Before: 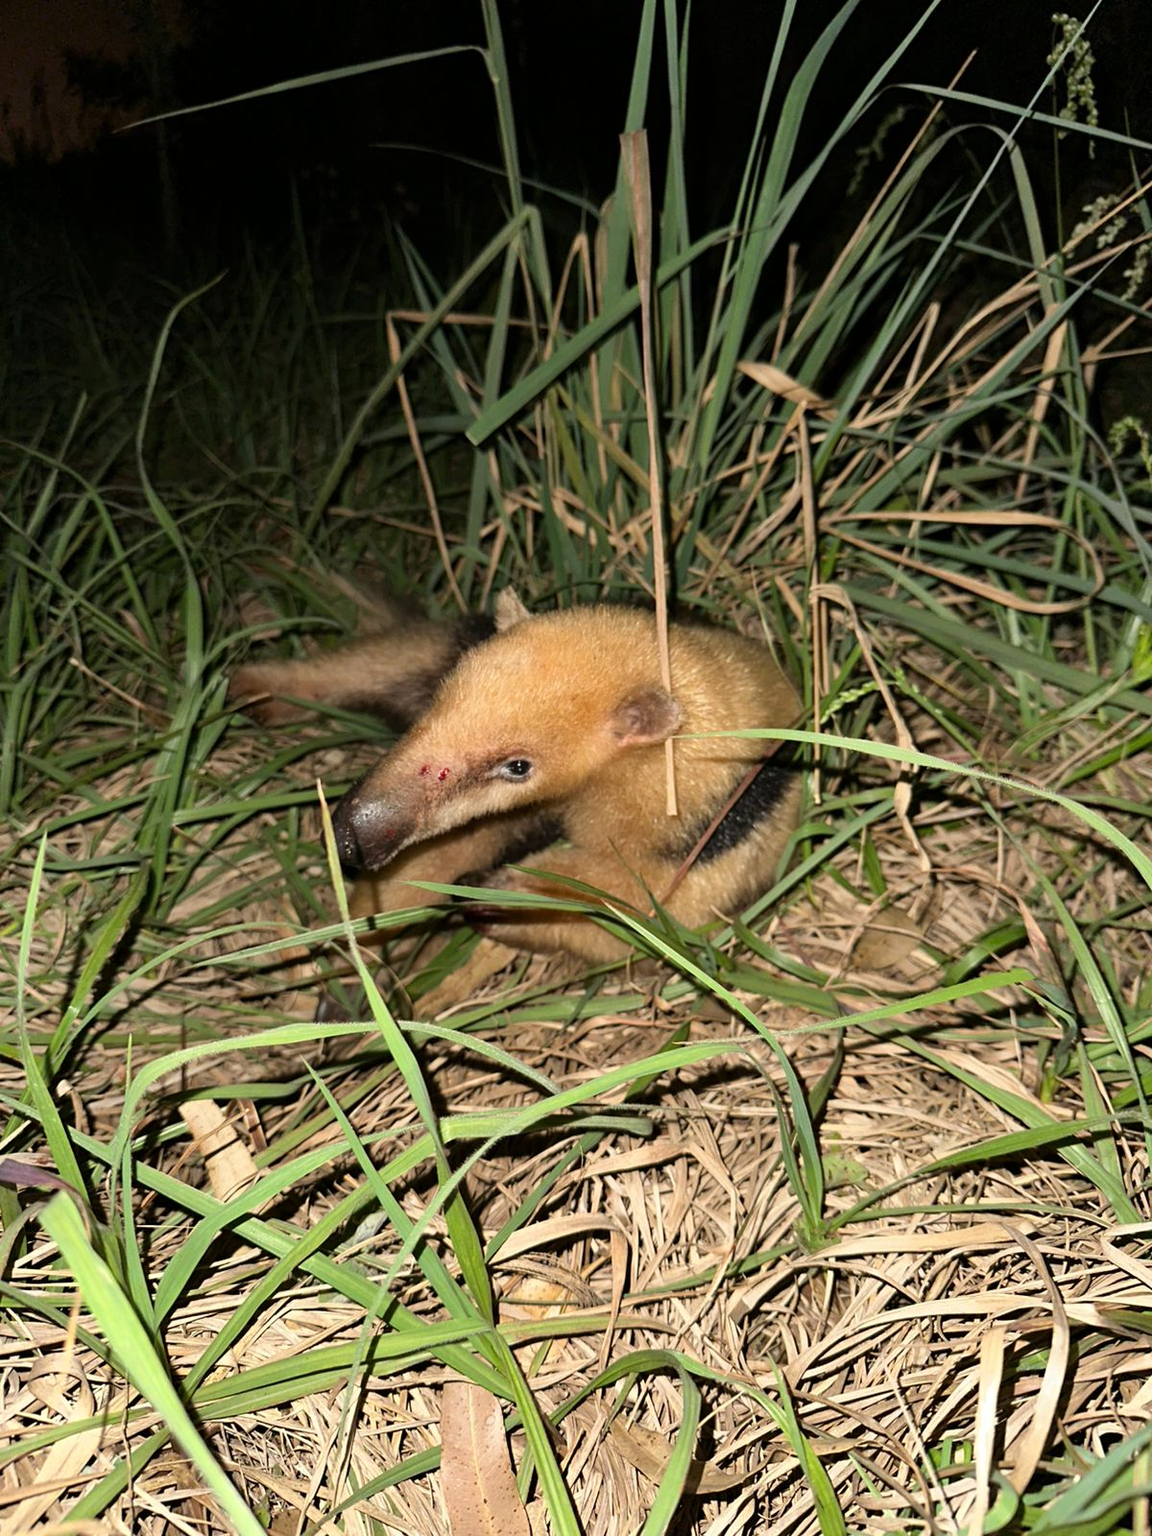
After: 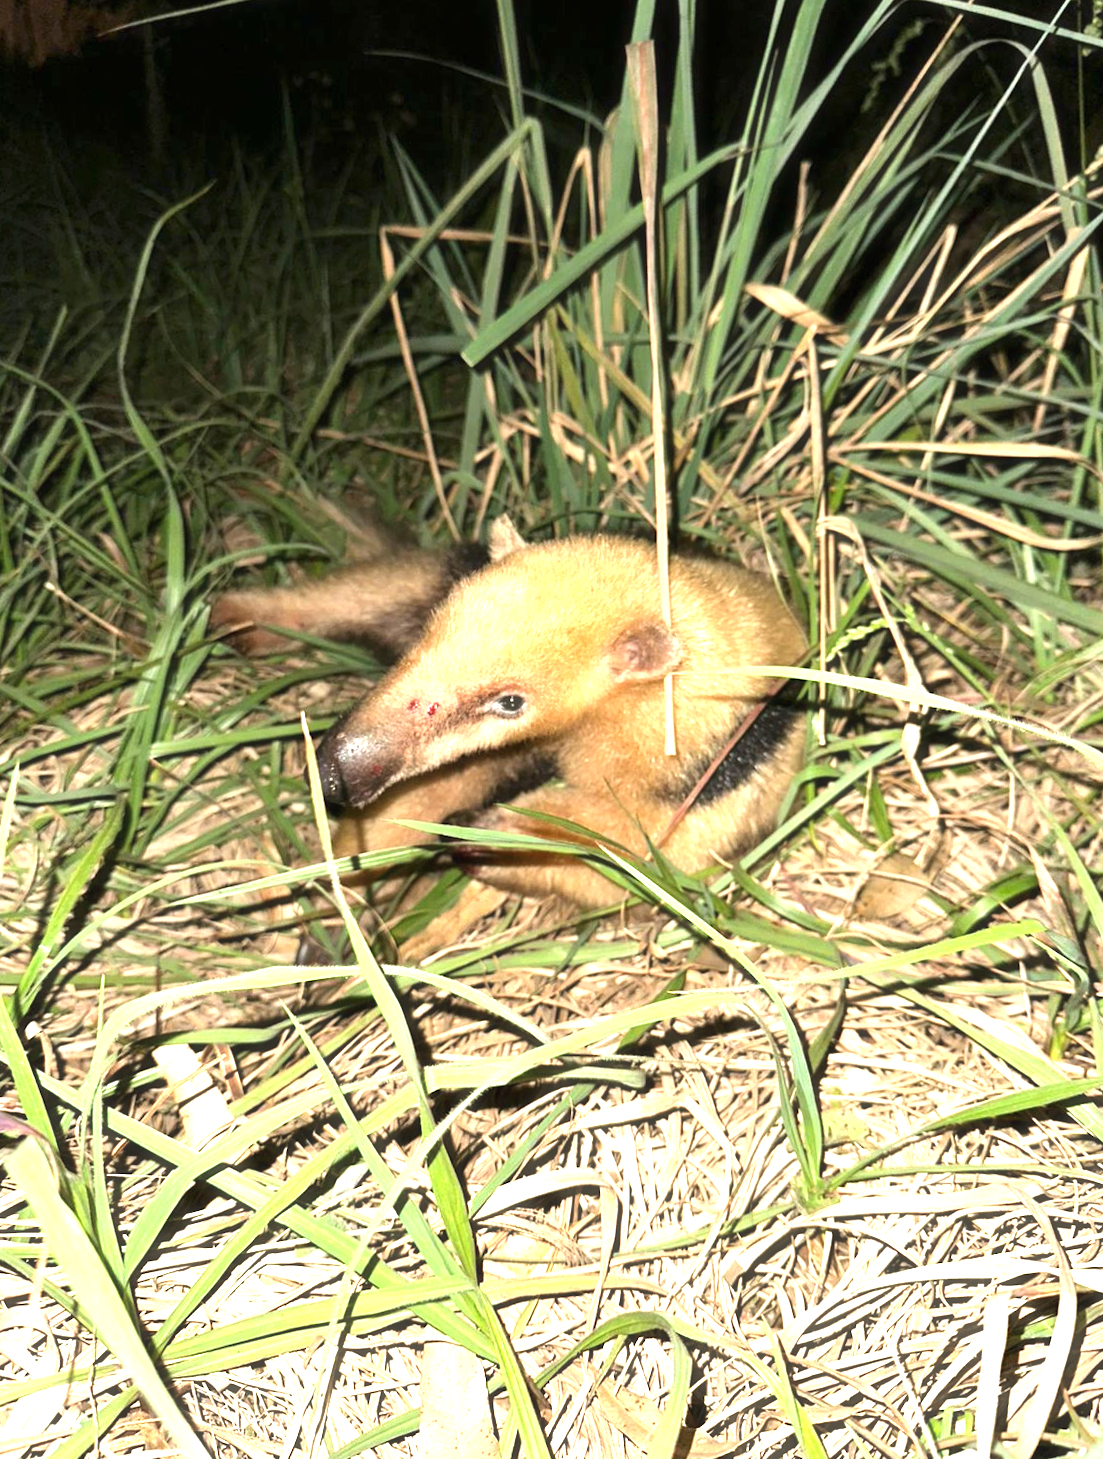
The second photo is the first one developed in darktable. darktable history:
rotate and perspective: rotation 0.8°, automatic cropping off
haze removal: strength -0.05
exposure: black level correction 0, exposure 1.379 EV, compensate exposure bias true, compensate highlight preservation false
crop: left 3.305%, top 6.436%, right 6.389%, bottom 3.258%
